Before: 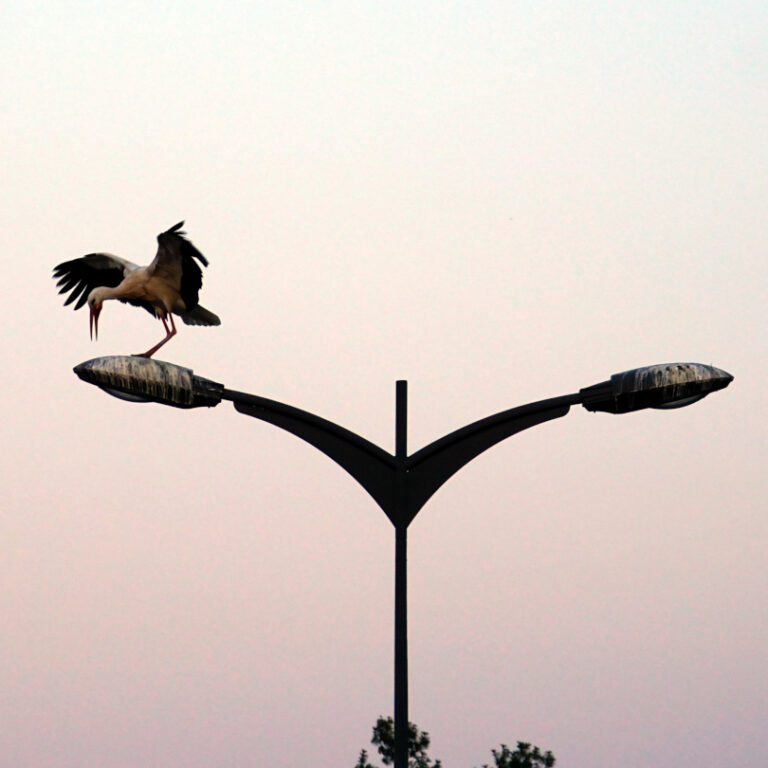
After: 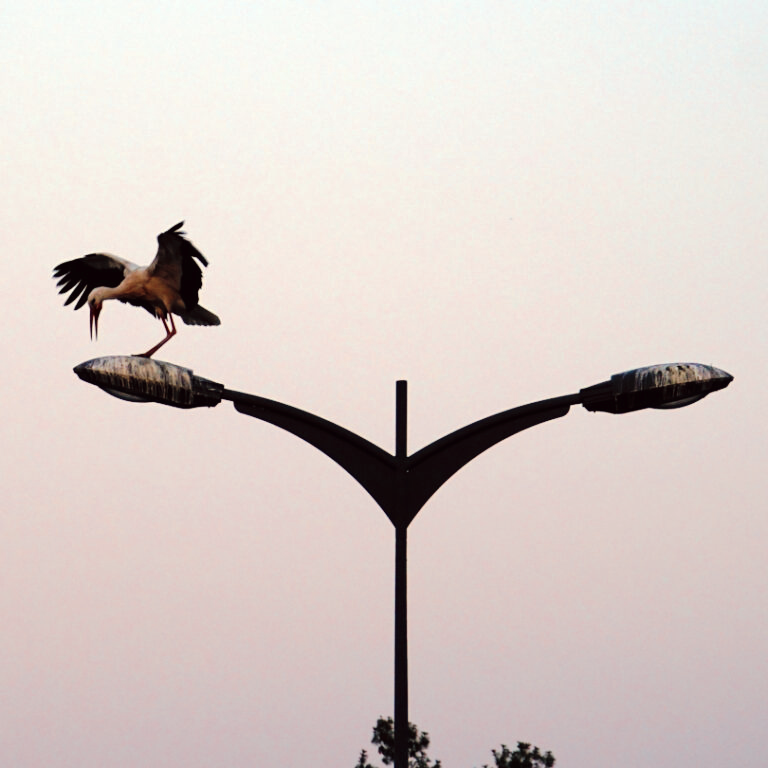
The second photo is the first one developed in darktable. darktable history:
tone curve: curves: ch0 [(0, 0) (0.003, 0.009) (0.011, 0.013) (0.025, 0.022) (0.044, 0.039) (0.069, 0.055) (0.1, 0.077) (0.136, 0.113) (0.177, 0.158) (0.224, 0.213) (0.277, 0.289) (0.335, 0.367) (0.399, 0.451) (0.468, 0.532) (0.543, 0.615) (0.623, 0.696) (0.709, 0.755) (0.801, 0.818) (0.898, 0.893) (1, 1)], preserve colors none
color look up table: target L [96.42, 94.11, 92.48, 91, 75.66, 75.18, 70.54, 55.87, 56.69, 50.43, 35.88, 21.96, 200.44, 87.77, 85.75, 75.95, 76.16, 63.1, 55.78, 65.2, 36.76, 40.5, 36.59, 45.15, 34.61, 33.15, 36.17, 20.53, 7.842, 94.18, 35.77, 55.47, 39.62, 50.23, 50.22, 30.41, 26.8, 23.25, 29.22, 25.48, 25.99, 9.59, 94.7, 87.09, 70.7, 71.41, 51.67, 36.35, 5.263], target a [-19.45, -29.02, -58.39, -57.09, -23.22, -62.17, -5.296, -15.3, -40.86, -41.25, 0.331, -15.32, 0, 9.964, 7.915, 13.72, 7.685, 48.25, 43.07, 36.98, 53.7, 59.58, 44.27, 35.25, 50.14, 47.33, 7.395, 33.69, 18.06, 4.036, 53.7, 31.44, 55.56, 10.46, 2.483, 44.5, 43.67, 39.01, 18.1, 37.68, 18.46, 31.32, -34.27, -30.38, -16.08, -45.99, -23.51, -4.764, 1.126], target b [11.94, 98.7, 77.79, 20.15, 41.09, 64.44, 70.24, 11.74, 13.35, 37.99, 32.5, 10.85, 0, 45.42, 89.72, 23.39, 2.239, 48.35, 6.81, 65.61, 16.8, 48.98, 2.827, 42.67, 42.88, 42.75, 13.03, 30.18, 10.1, -5.047, -22.71, -16.75, -17.23, -65.81, -39.03, 7.223, -40.65, -26.75, -11.07, -76.48, -54.21, -24.09, -10.61, -19.52, -39.85, -12.02, -23.67, -23.95, -8.946], num patches 49
